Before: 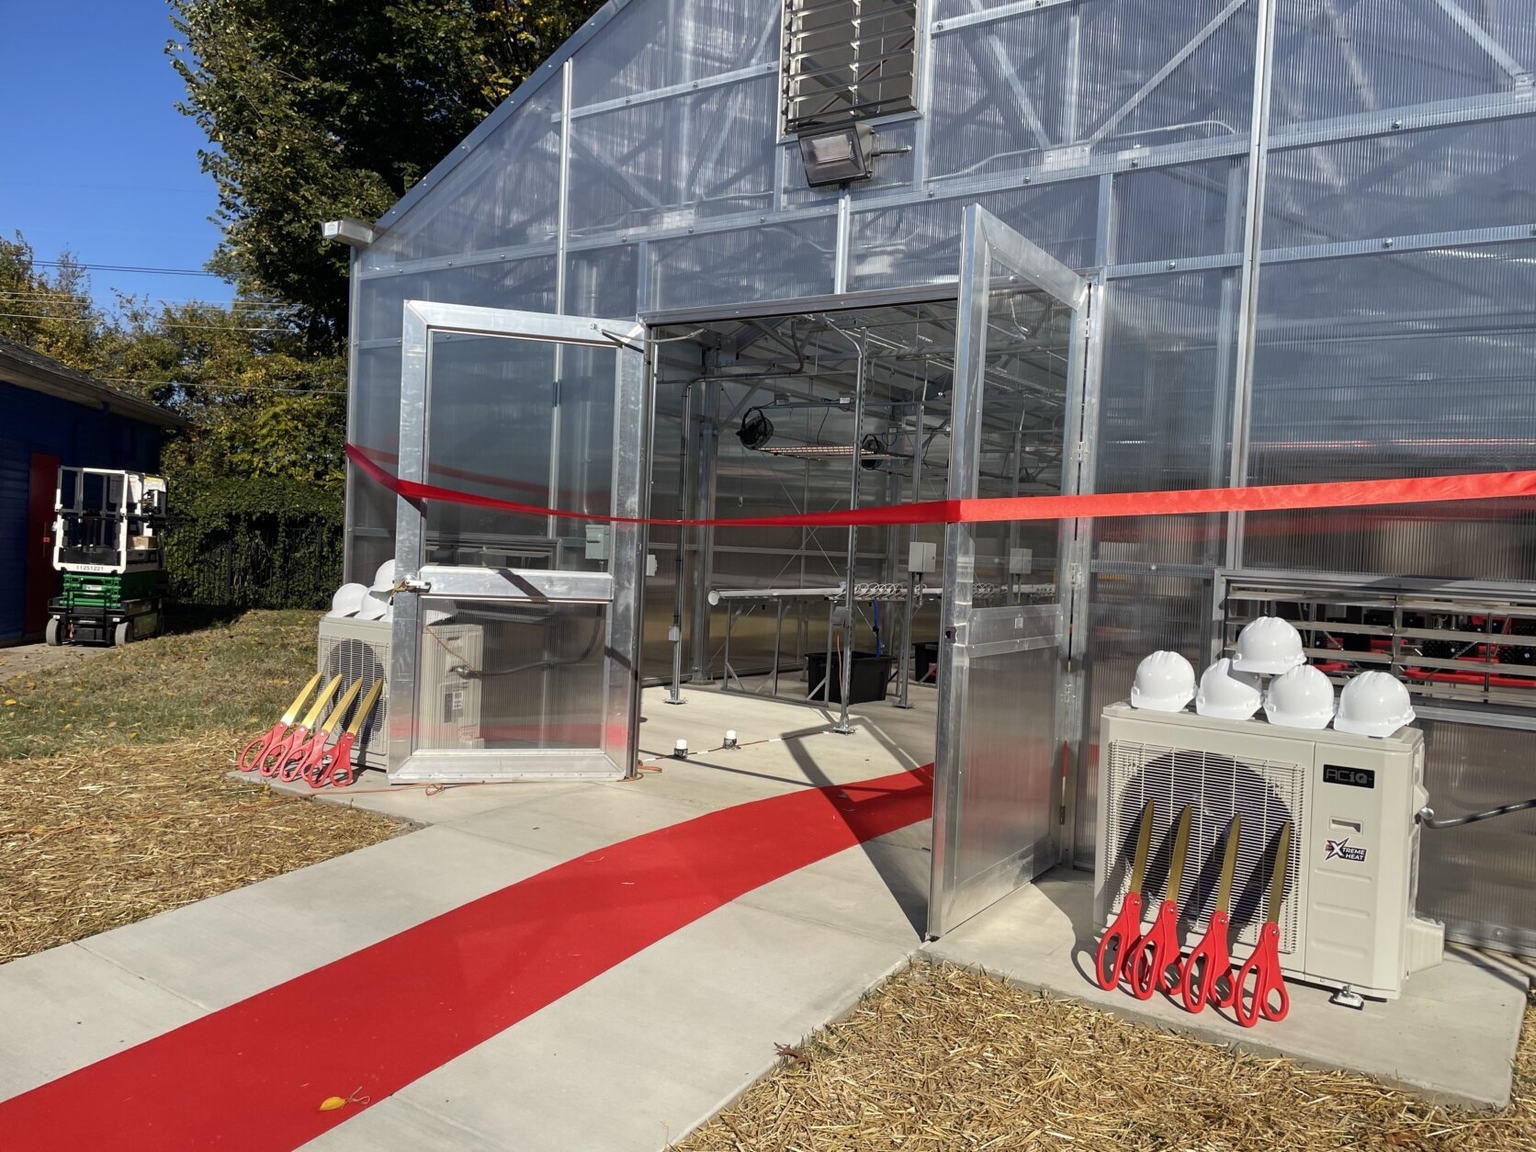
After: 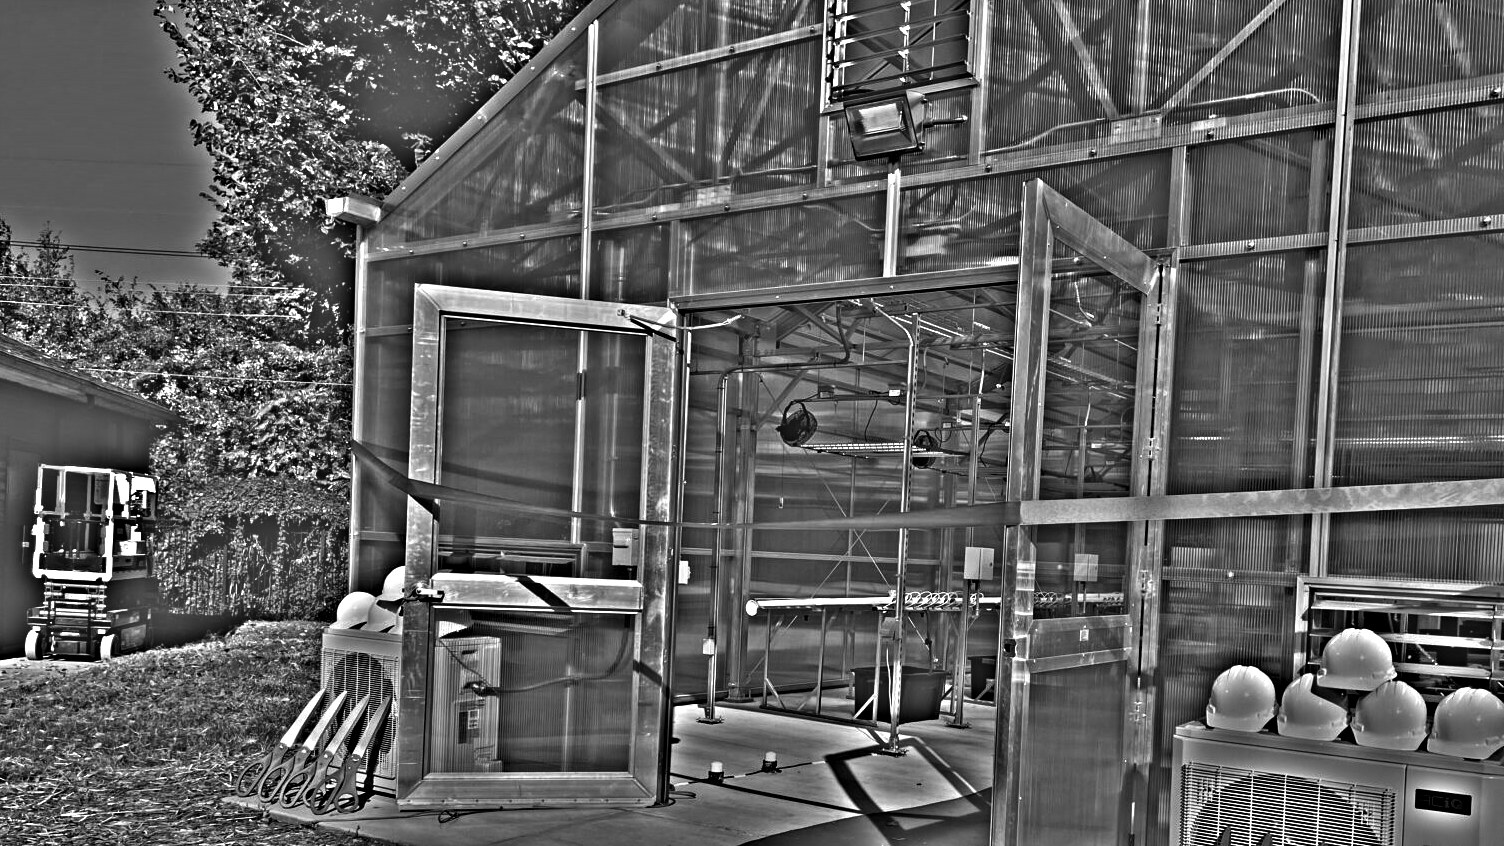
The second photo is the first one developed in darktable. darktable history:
crop: left 1.509%, top 3.452%, right 7.696%, bottom 28.452%
contrast brightness saturation: brightness -0.2, saturation 0.08
highpass: on, module defaults
color zones: curves: ch1 [(0, -0.394) (0.143, -0.394) (0.286, -0.394) (0.429, -0.392) (0.571, -0.391) (0.714, -0.391) (0.857, -0.391) (1, -0.394)]
